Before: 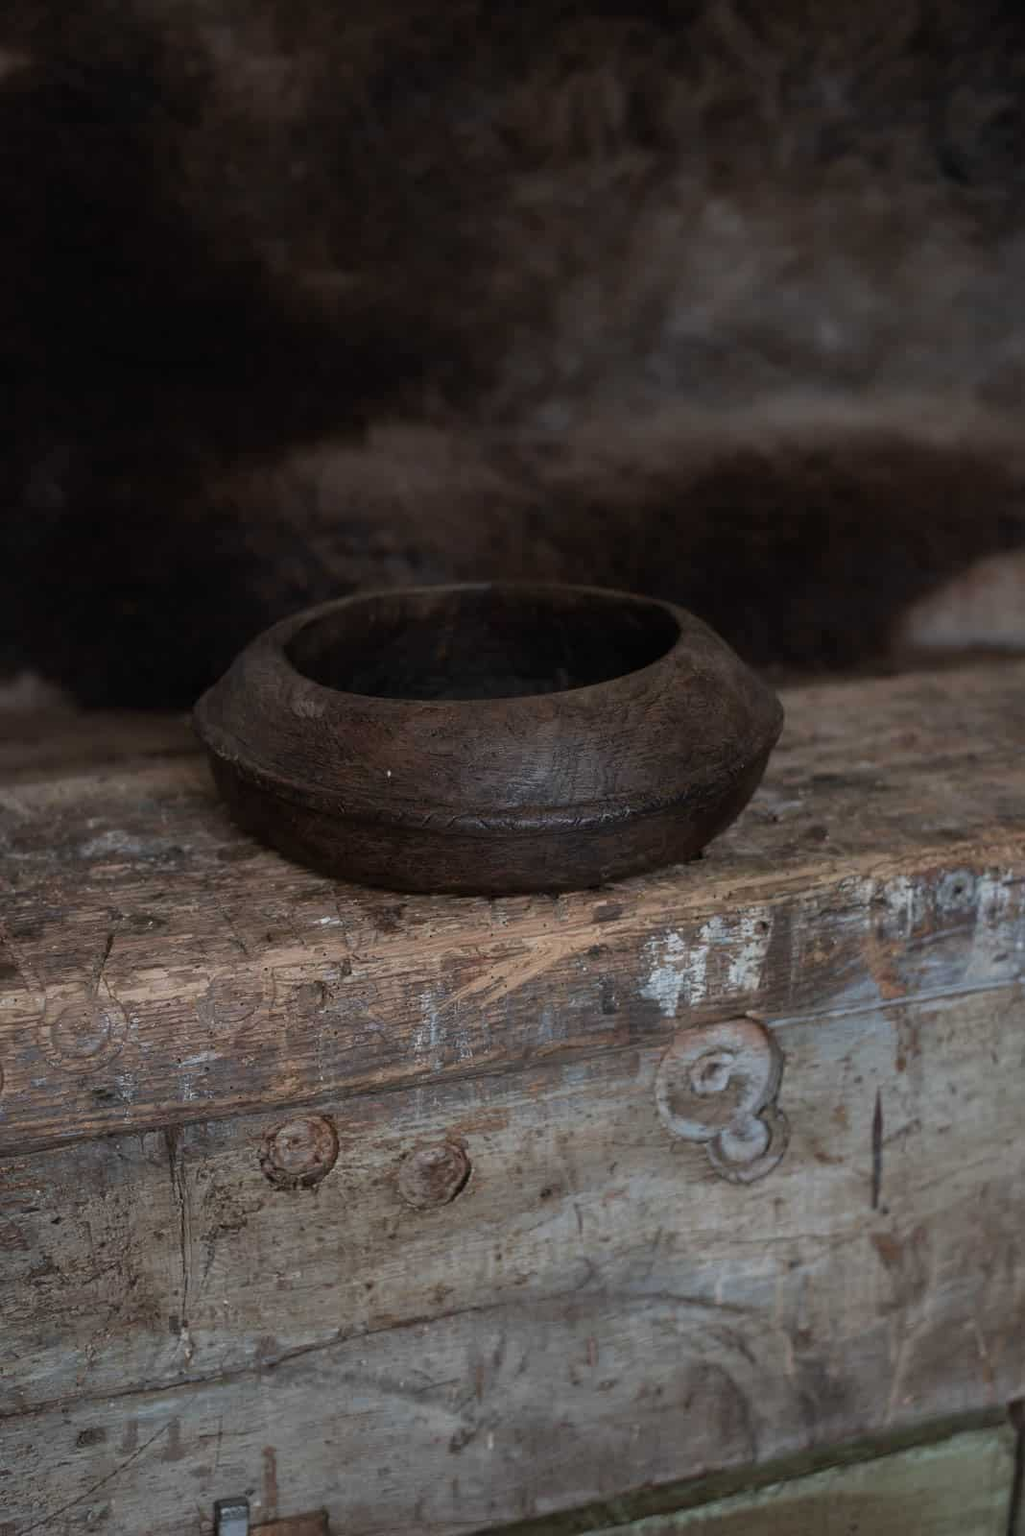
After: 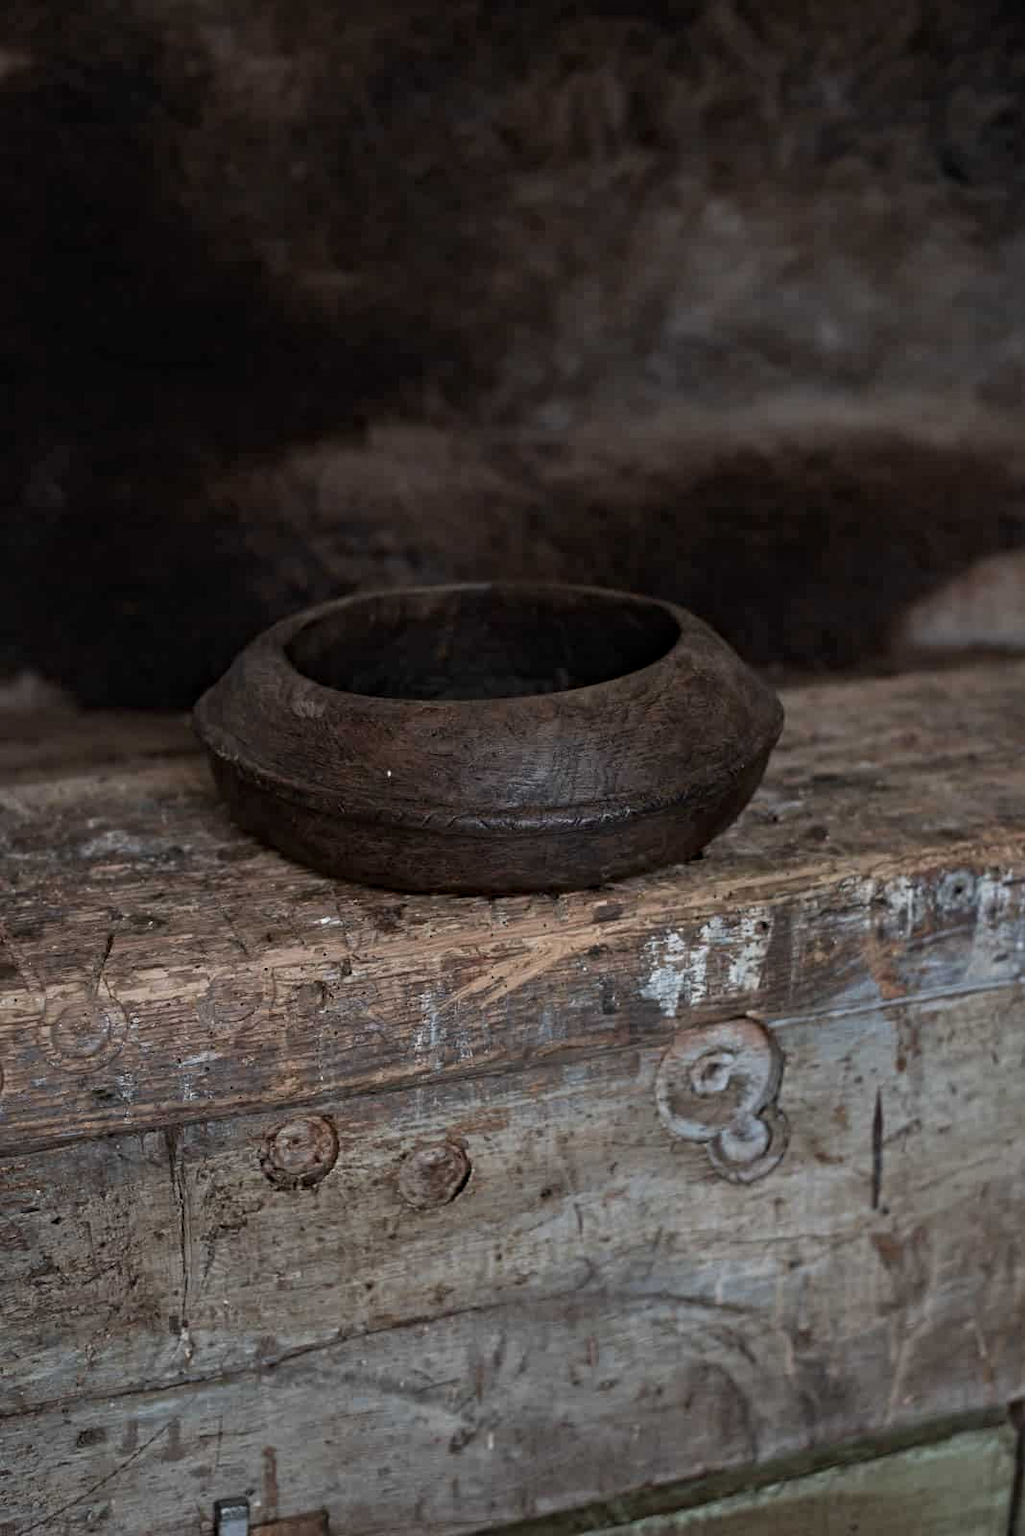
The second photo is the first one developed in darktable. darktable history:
contrast equalizer: y [[0.5, 0.501, 0.525, 0.597, 0.58, 0.514], [0.5 ×6], [0.5 ×6], [0 ×6], [0 ×6]]
tone equalizer: edges refinement/feathering 500, mask exposure compensation -1.57 EV, preserve details no
